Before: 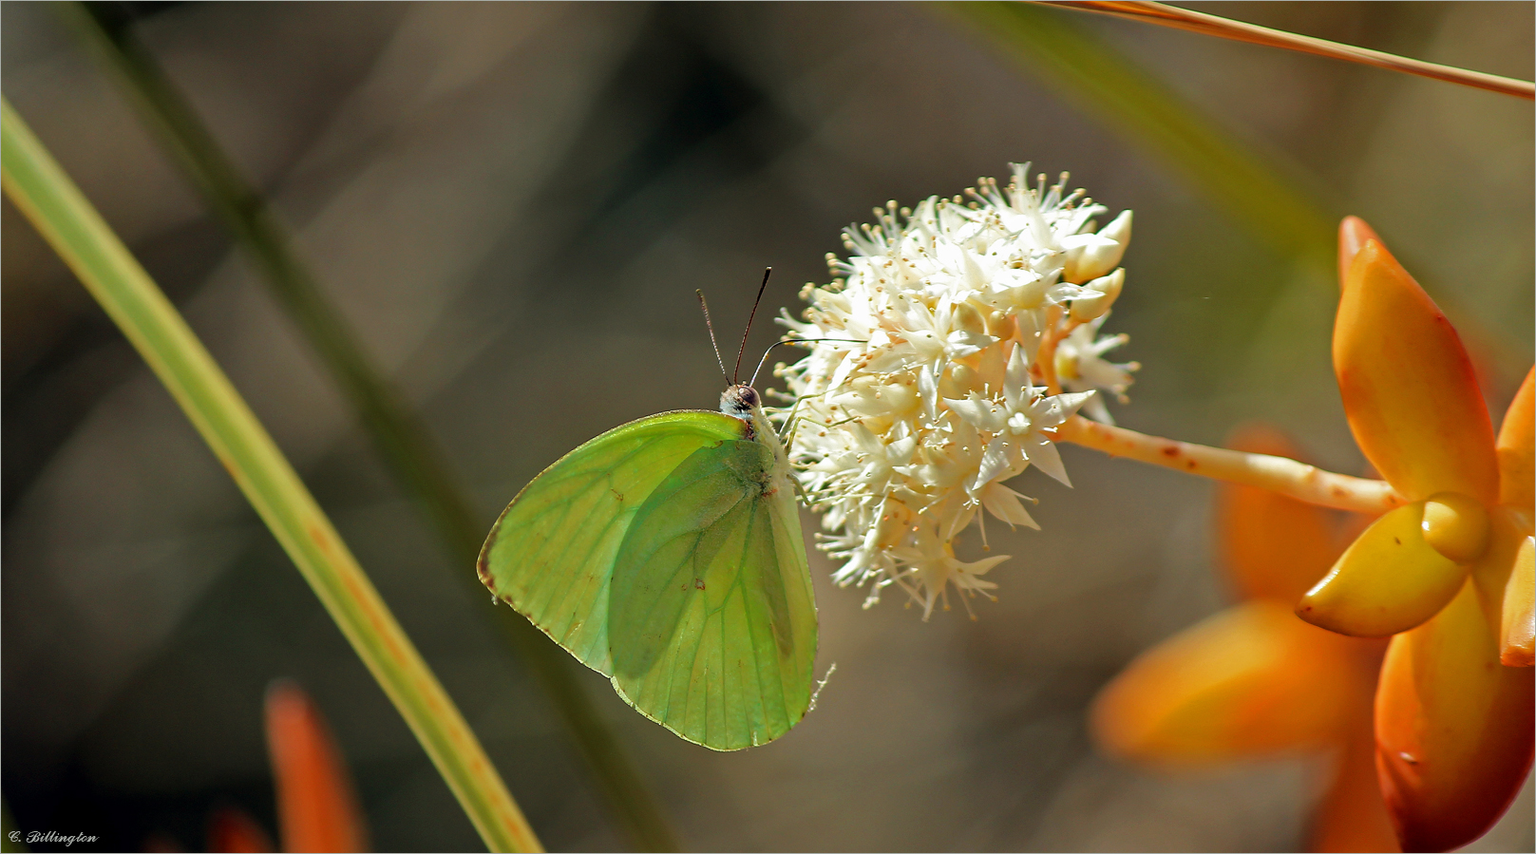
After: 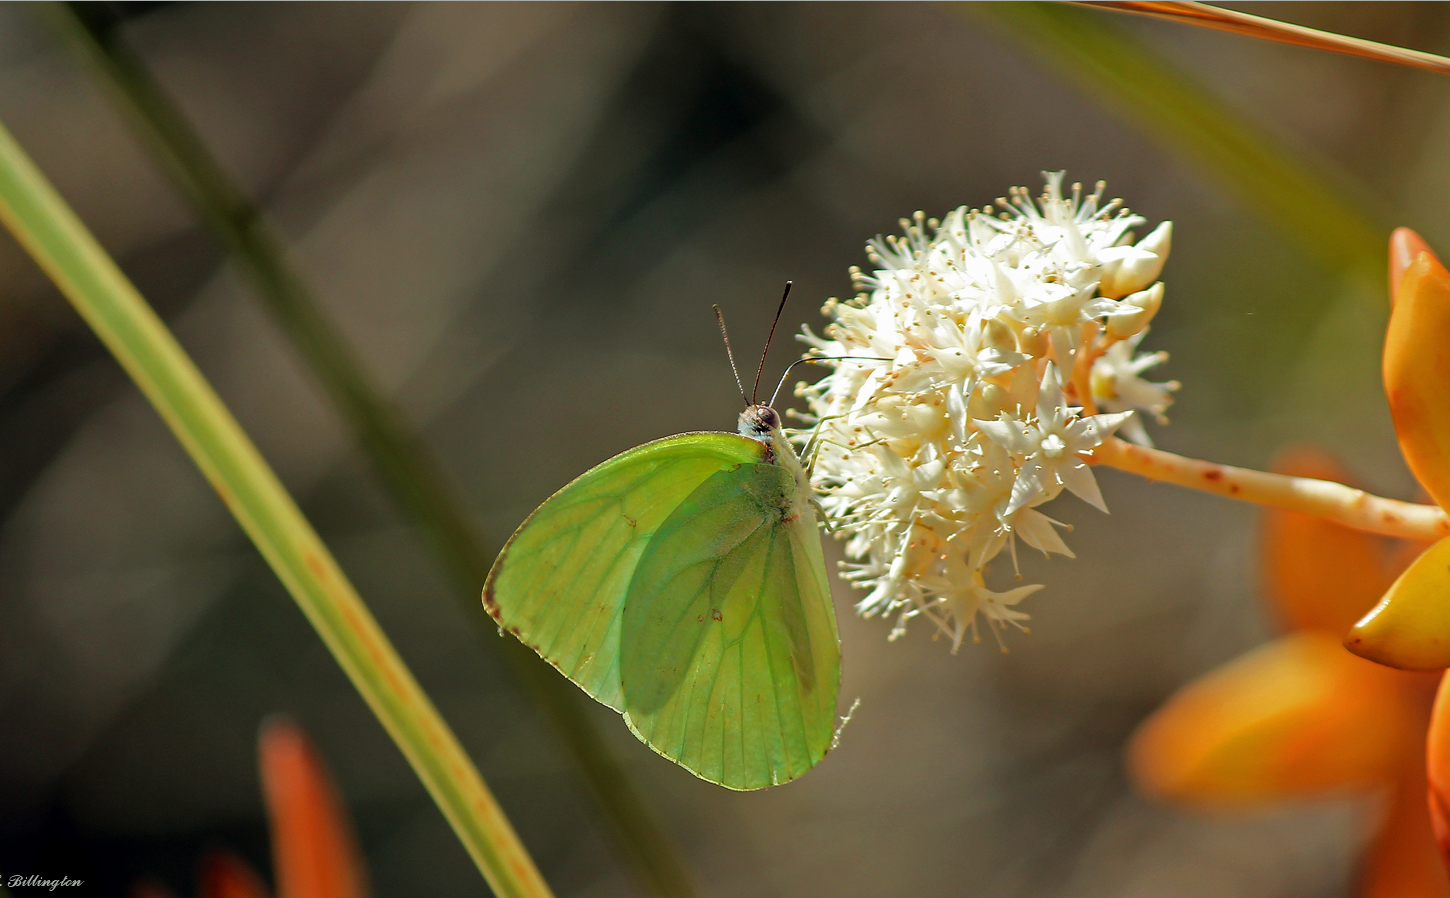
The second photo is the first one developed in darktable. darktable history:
color calibration: illuminant same as pipeline (D50), adaptation XYZ, x 0.347, y 0.359, temperature 5011.96 K
crop and rotate: left 1.286%, right 9.034%
